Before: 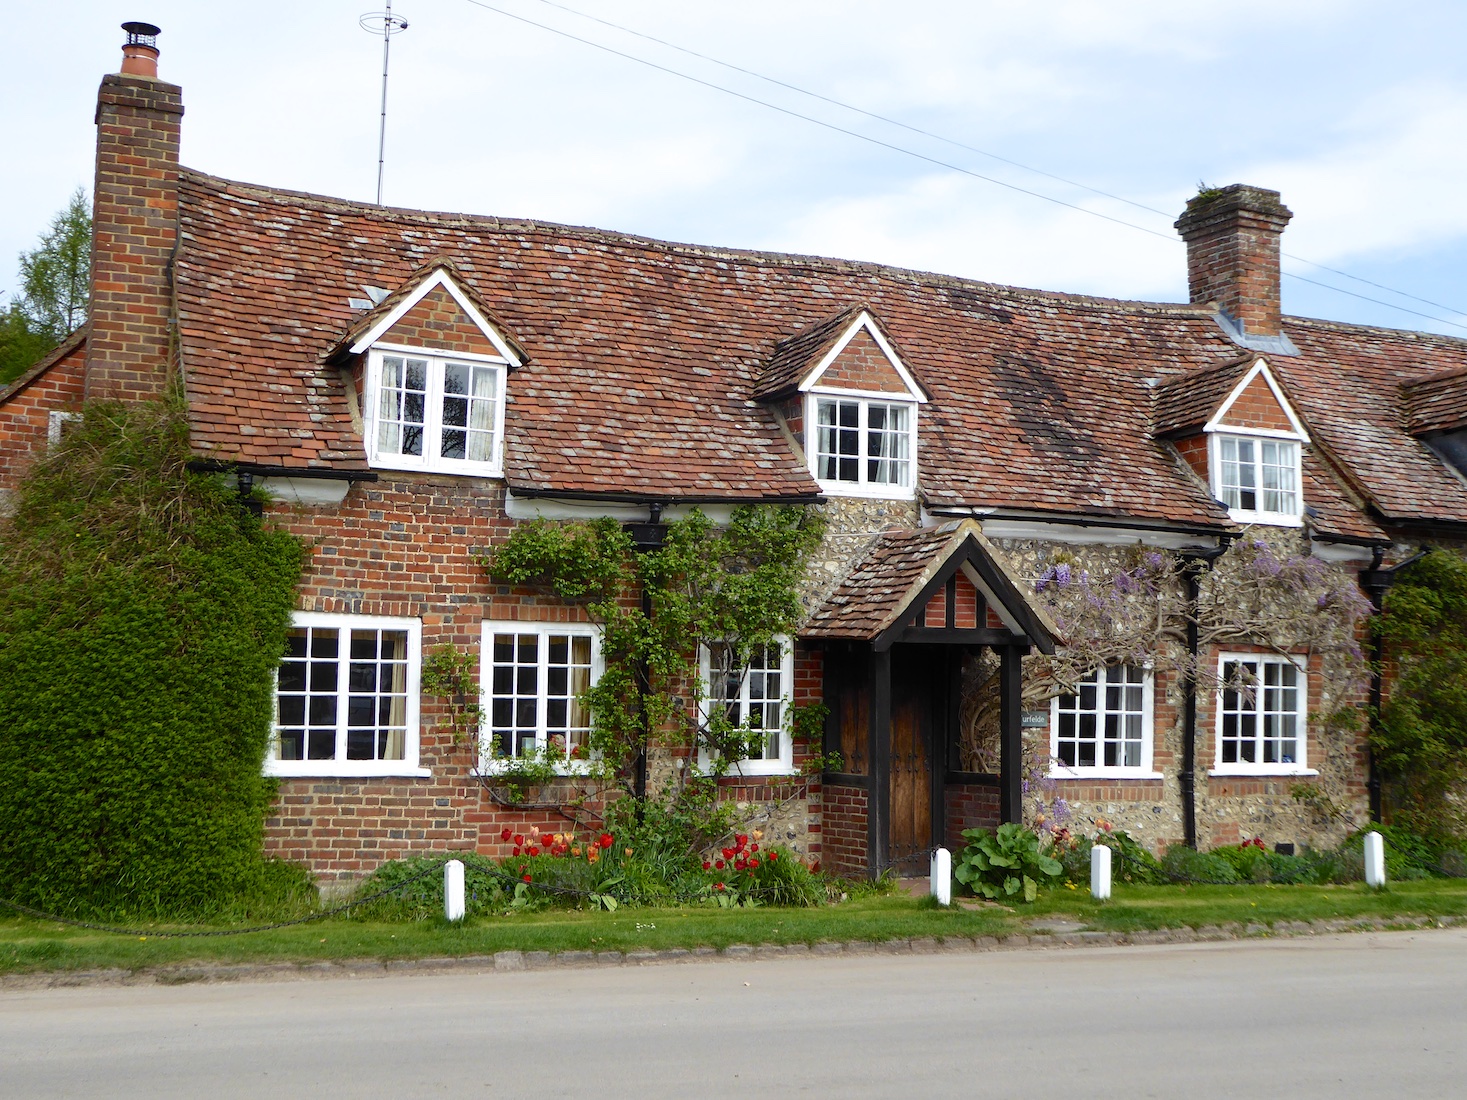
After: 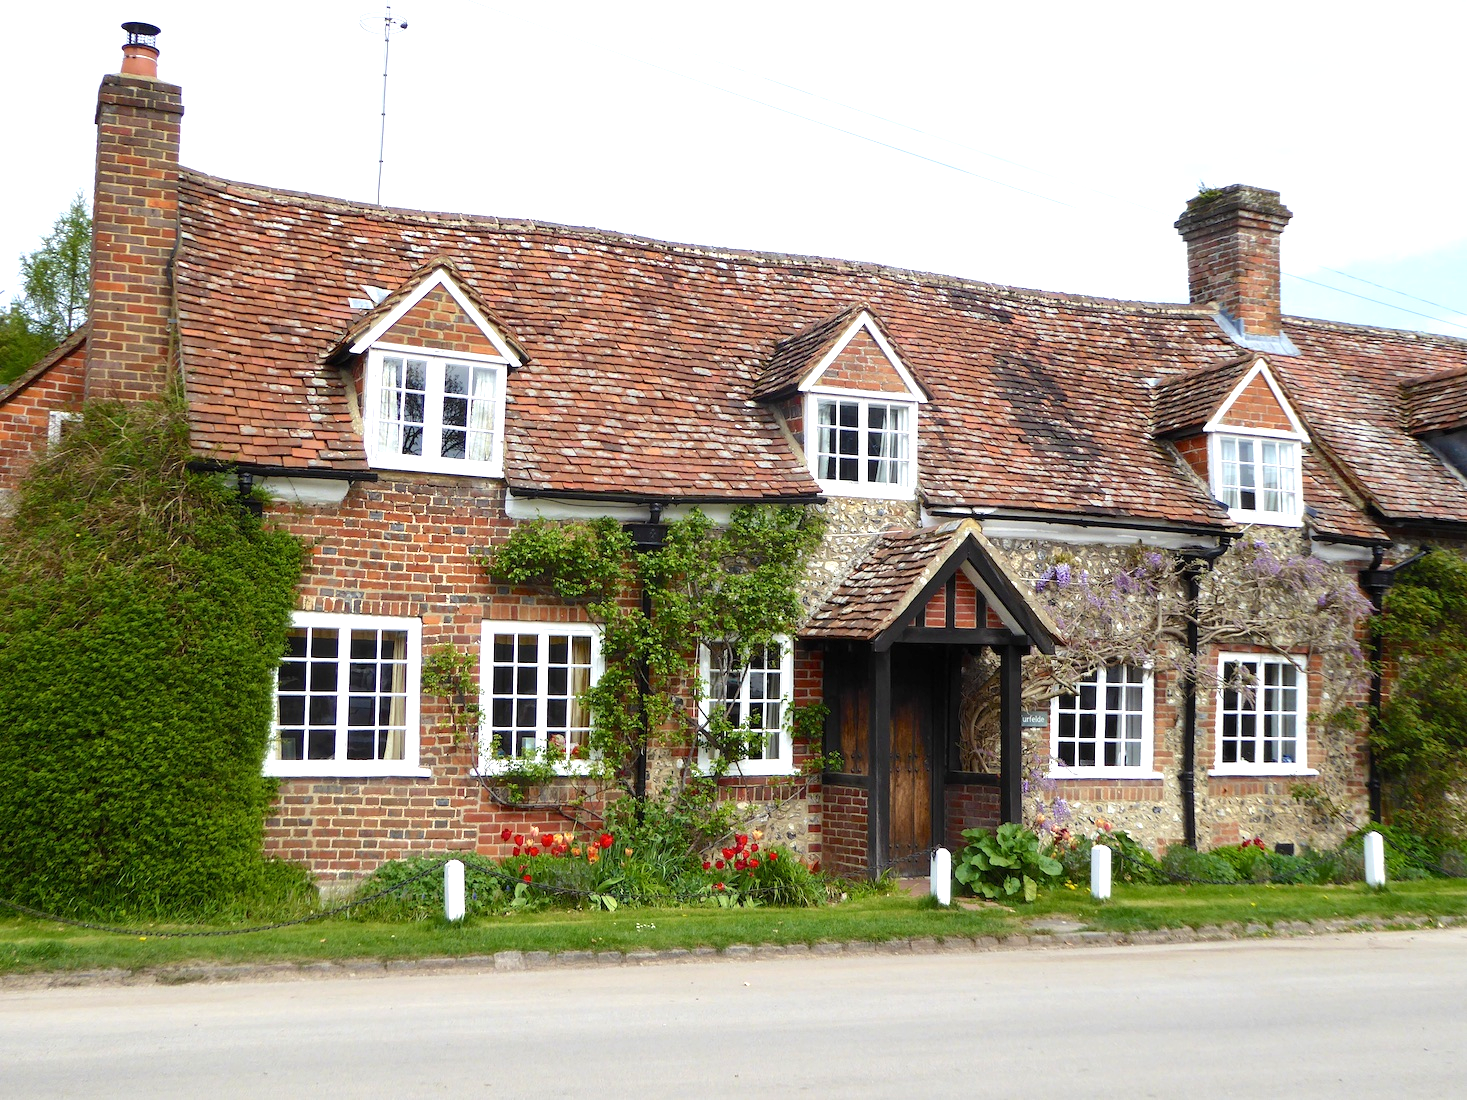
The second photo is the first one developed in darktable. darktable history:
exposure: exposure 0.639 EV, compensate highlight preservation false
